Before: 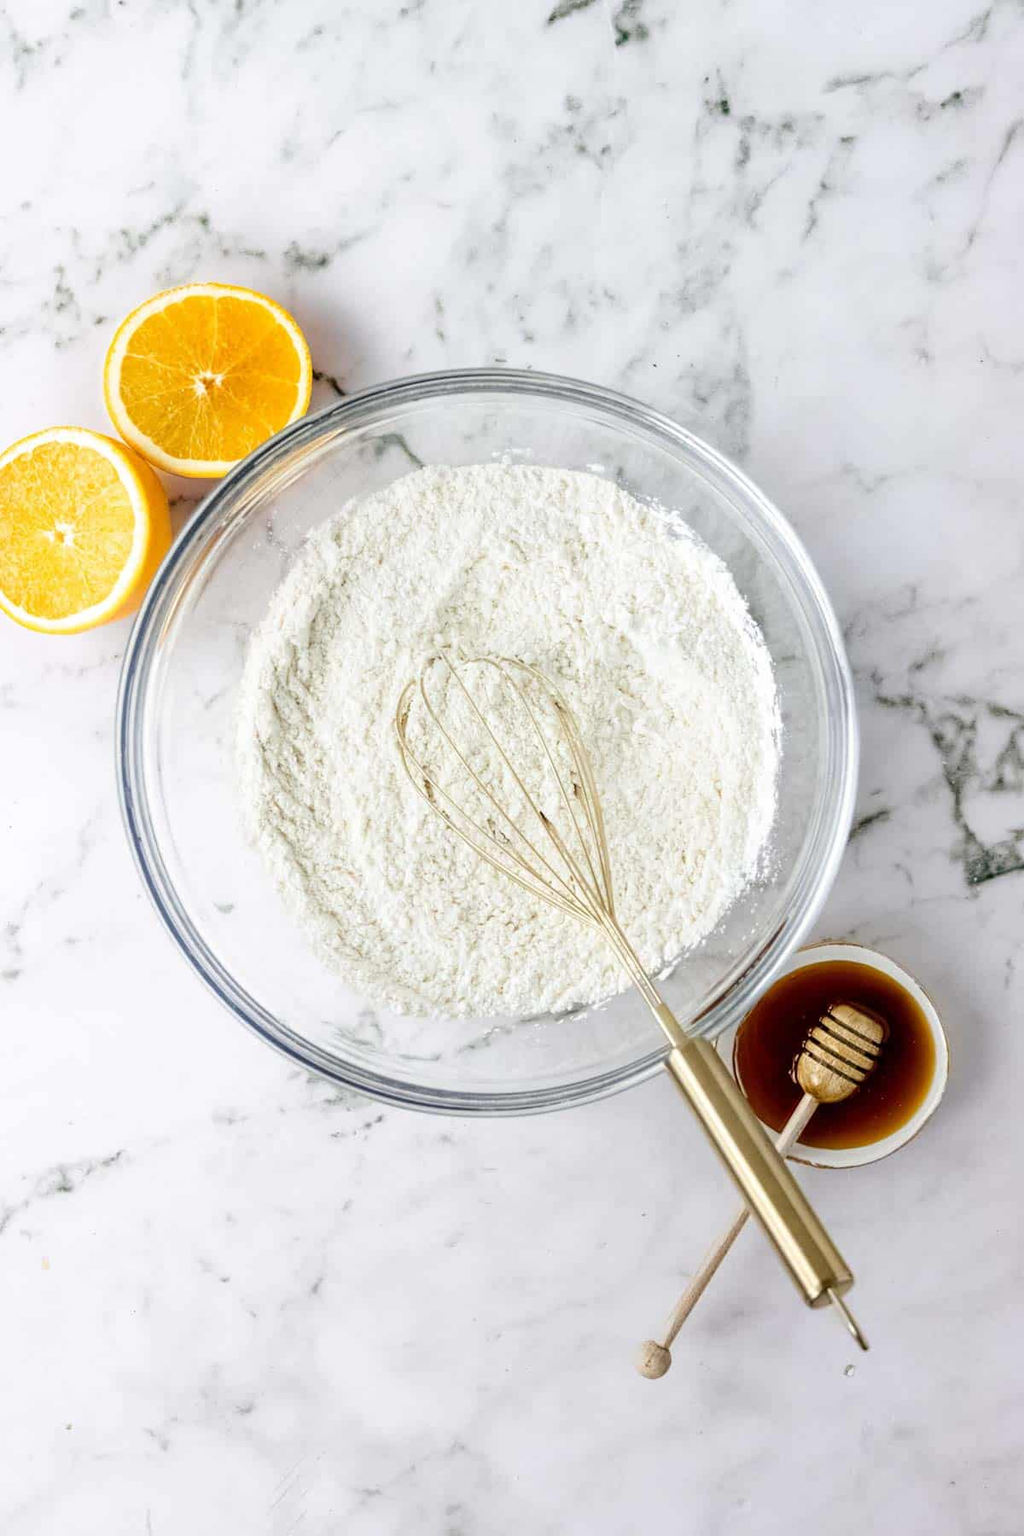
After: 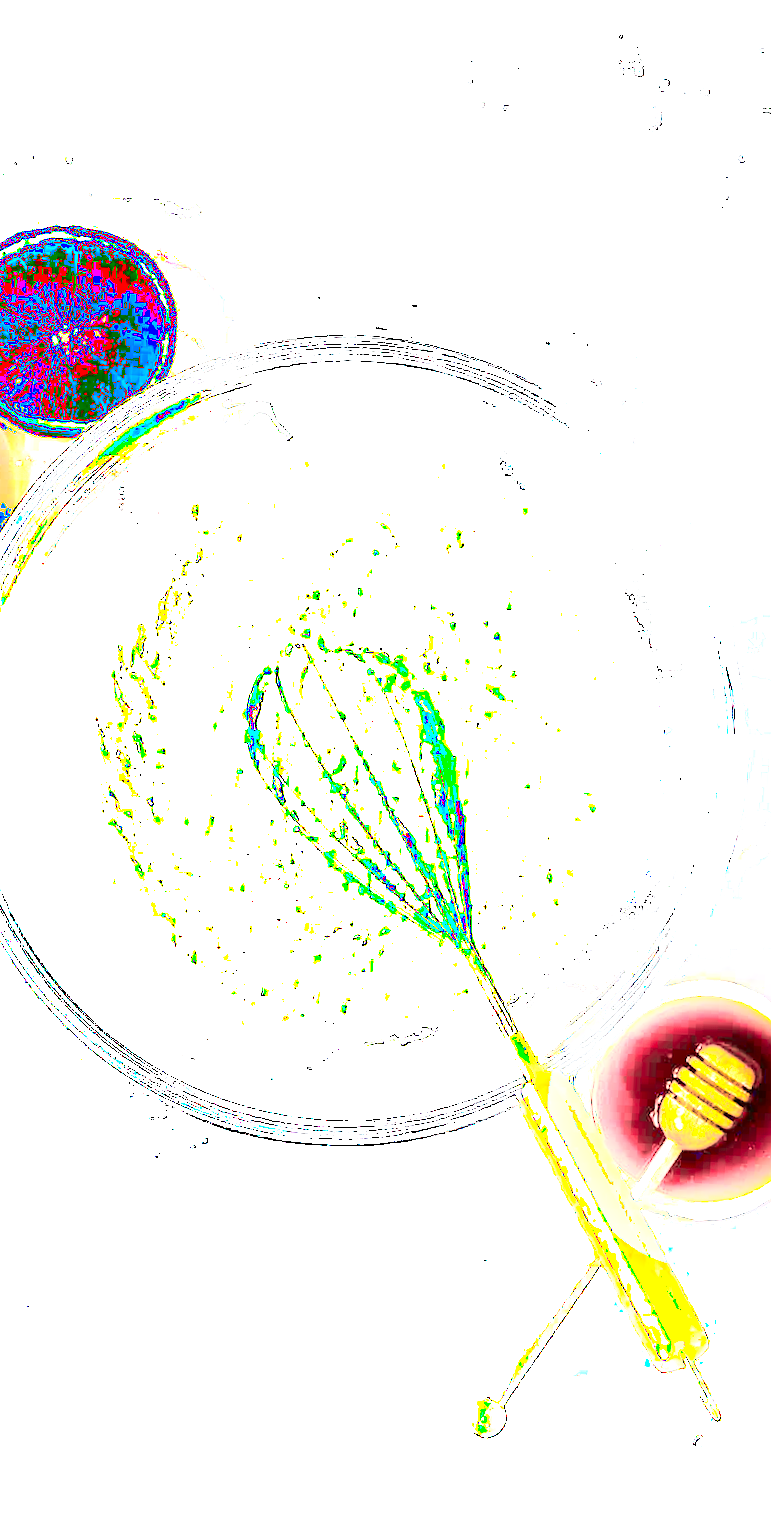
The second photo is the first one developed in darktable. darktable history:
crop and rotate: angle -3.14°, left 13.976%, top 0.028%, right 10.786%, bottom 0.065%
exposure: black level correction 0, exposure 1.385 EV, compensate highlight preservation false
color balance rgb: linear chroma grading › shadows 17.242%, linear chroma grading › highlights 60.292%, linear chroma grading › global chroma 49.6%, perceptual saturation grading › global saturation 0.701%, global vibrance 9.395%
color correction: highlights a* -0.095, highlights b* -5.83, shadows a* -0.135, shadows b* -0.136
shadows and highlights: shadows -89.11, highlights 89.54, soften with gaussian
color zones: curves: ch0 [(0.257, 0.558) (0.75, 0.565)]; ch1 [(0.004, 0.857) (0.14, 0.416) (0.257, 0.695) (0.442, 0.032) (0.736, 0.266) (0.891, 0.741)]; ch2 [(0, 0.623) (0.112, 0.436) (0.271, 0.474) (0.516, 0.64) (0.743, 0.286)]
